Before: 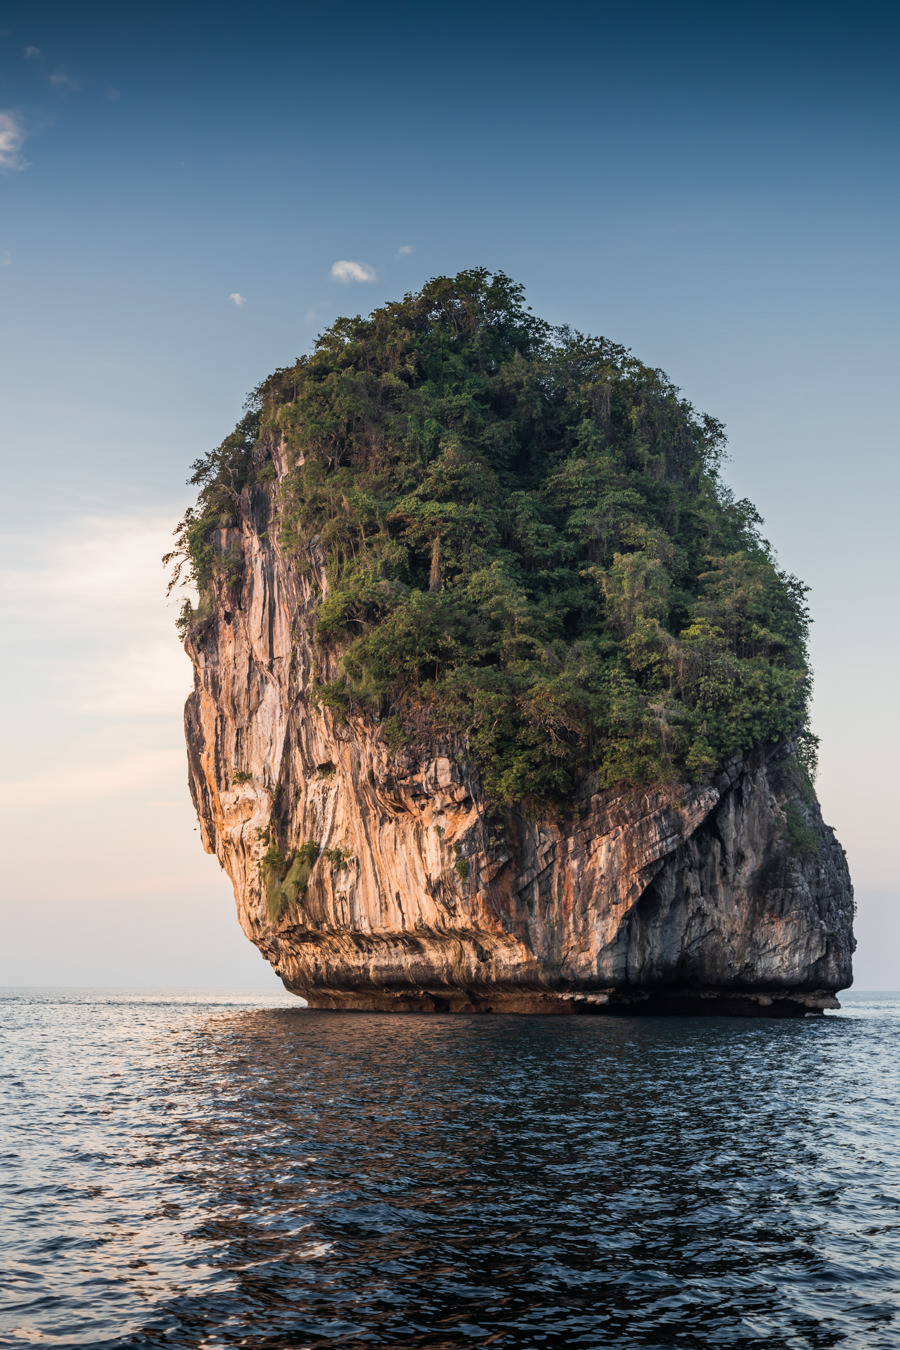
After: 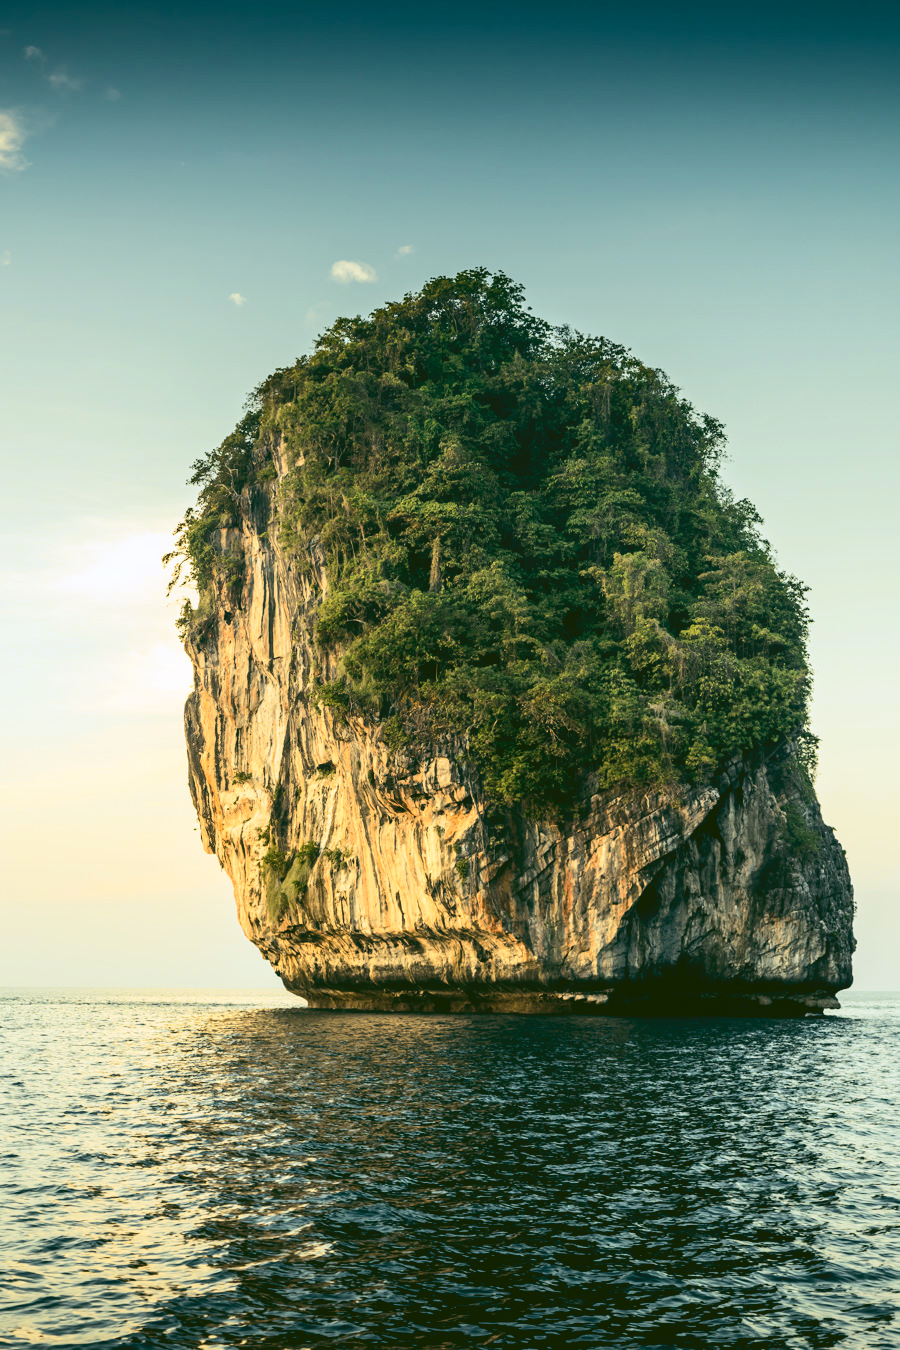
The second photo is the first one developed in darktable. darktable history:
rgb curve: curves: ch0 [(0.123, 0.061) (0.995, 0.887)]; ch1 [(0.06, 0.116) (1, 0.906)]; ch2 [(0, 0) (0.824, 0.69) (1, 1)], mode RGB, independent channels, compensate middle gray true
tone curve: curves: ch0 [(0, 0.029) (0.071, 0.087) (0.223, 0.265) (0.447, 0.605) (0.654, 0.823) (0.861, 0.943) (1, 0.981)]; ch1 [(0, 0) (0.353, 0.344) (0.447, 0.449) (0.502, 0.501) (0.547, 0.54) (0.57, 0.582) (0.608, 0.608) (0.618, 0.631) (0.657, 0.699) (1, 1)]; ch2 [(0, 0) (0.34, 0.314) (0.456, 0.456) (0.5, 0.503) (0.528, 0.54) (0.557, 0.577) (0.589, 0.626) (1, 1)], color space Lab, independent channels, preserve colors none
levels: levels [0.016, 0.484, 0.953]
